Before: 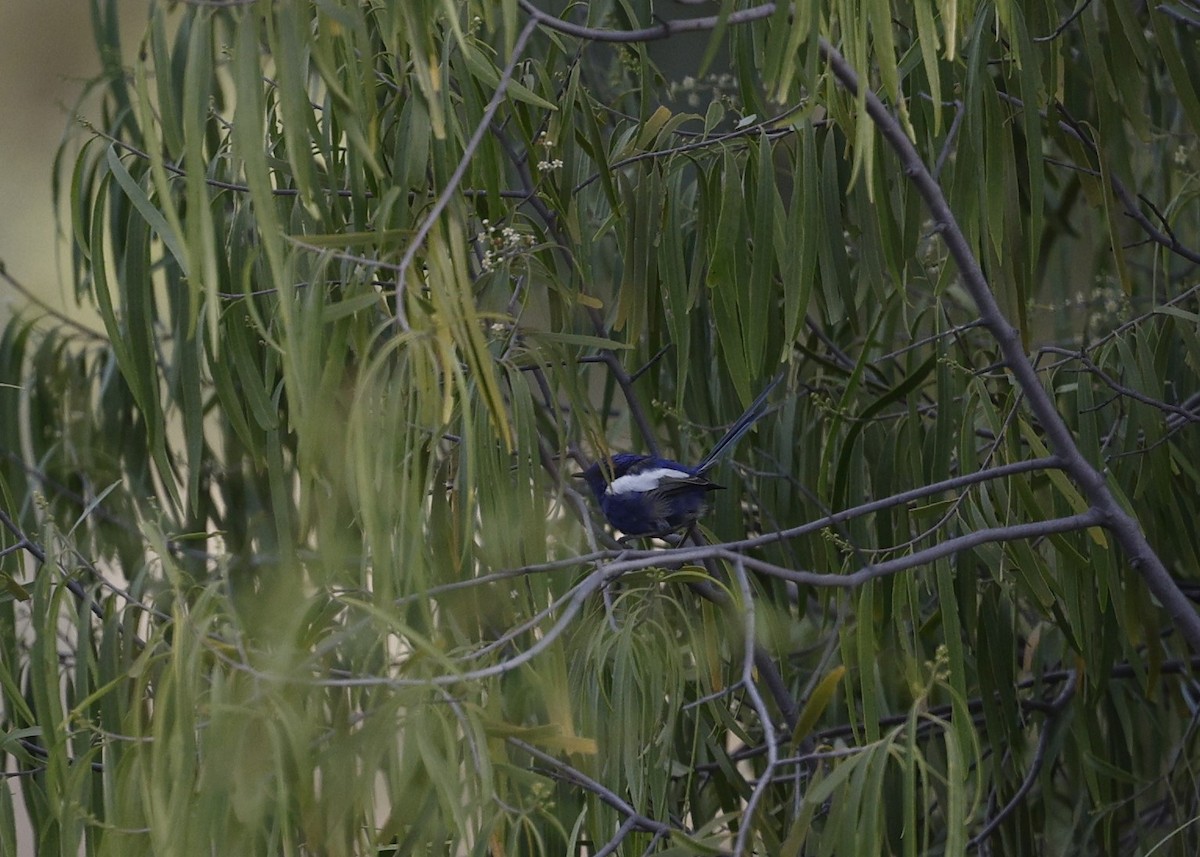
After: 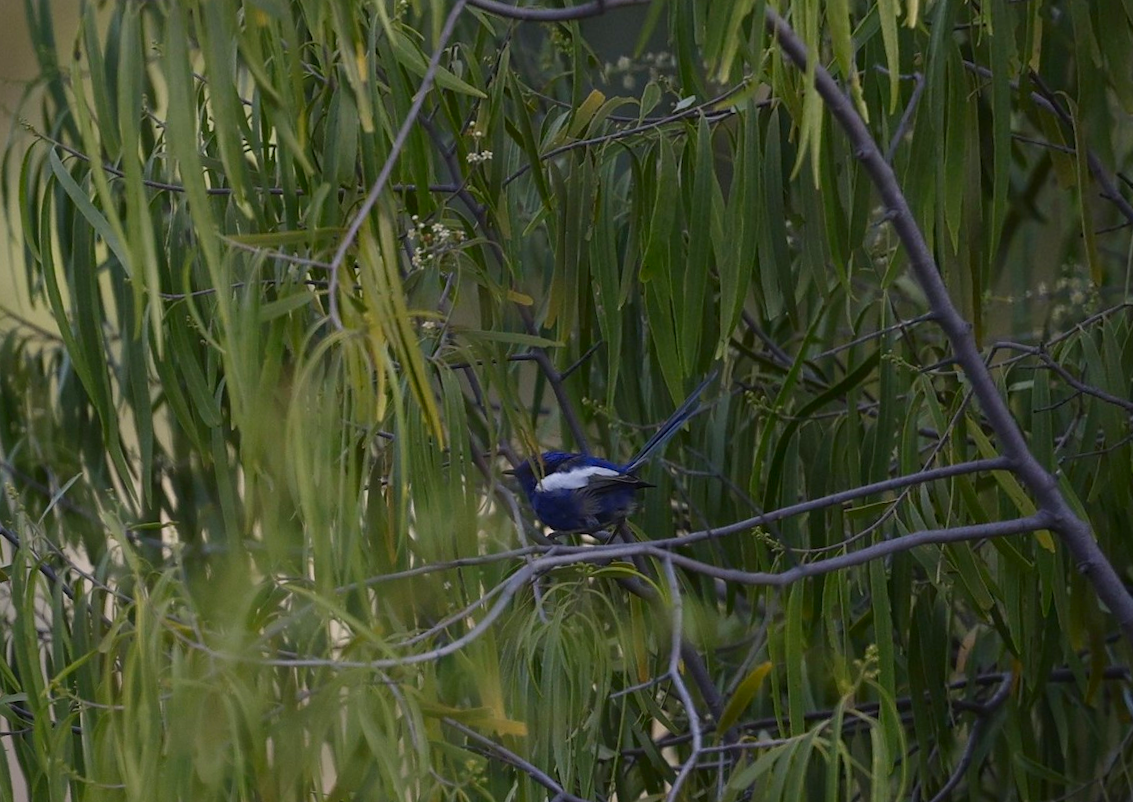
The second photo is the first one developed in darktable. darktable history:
rotate and perspective: rotation 0.062°, lens shift (vertical) 0.115, lens shift (horizontal) -0.133, crop left 0.047, crop right 0.94, crop top 0.061, crop bottom 0.94
contrast brightness saturation: brightness -0.02, saturation 0.35
